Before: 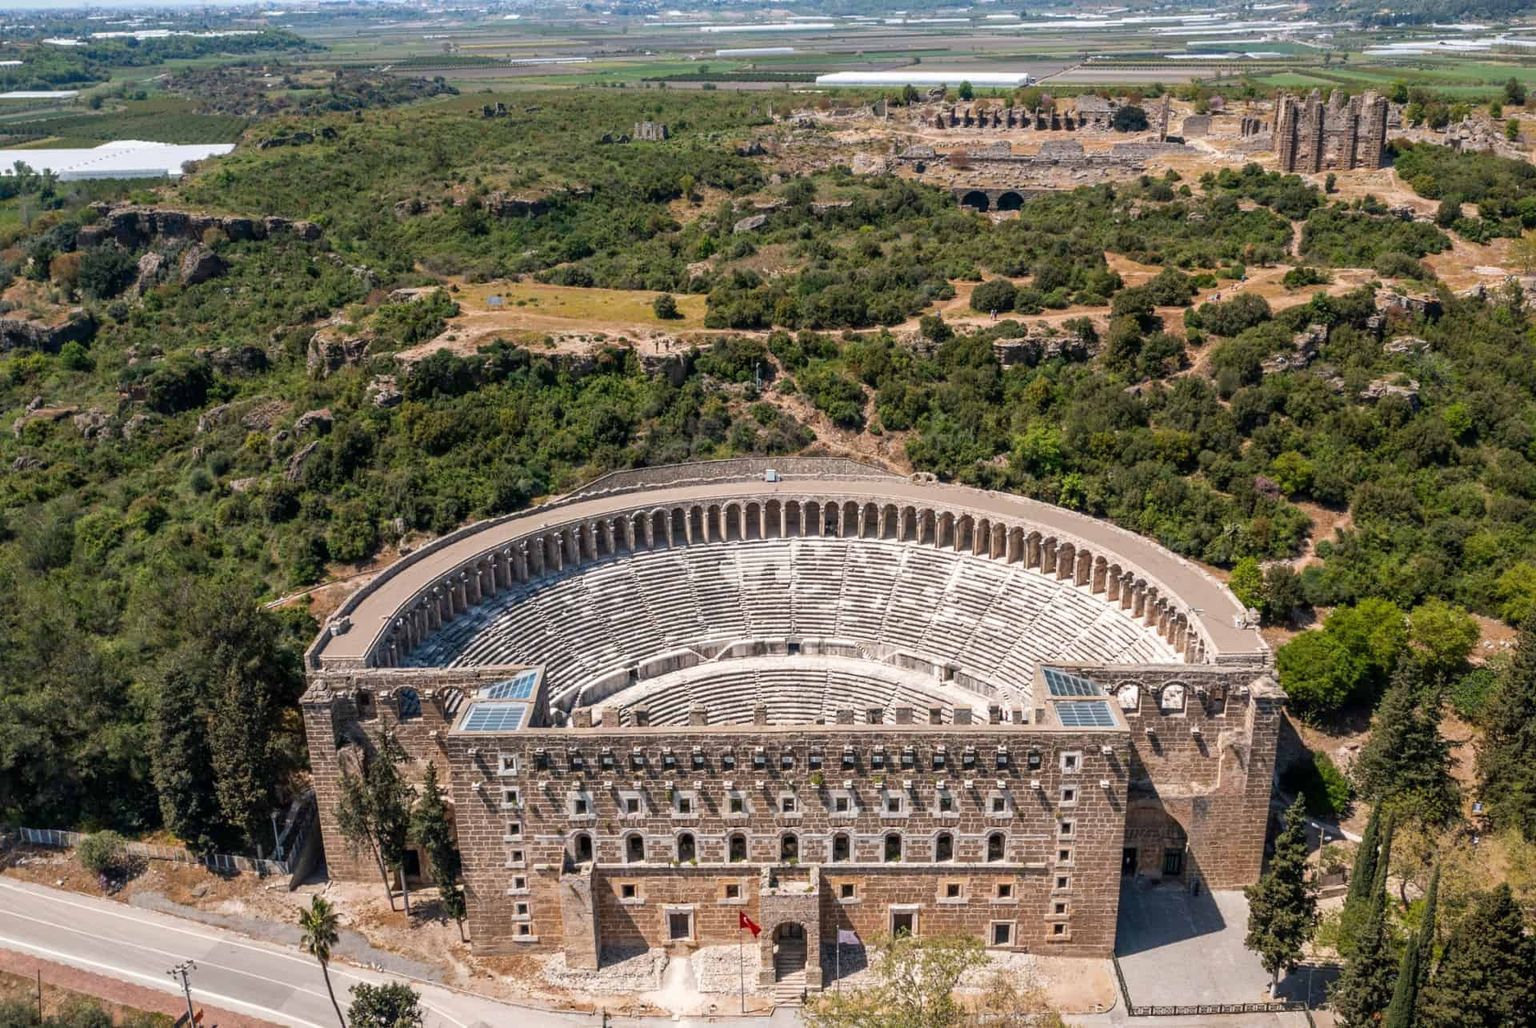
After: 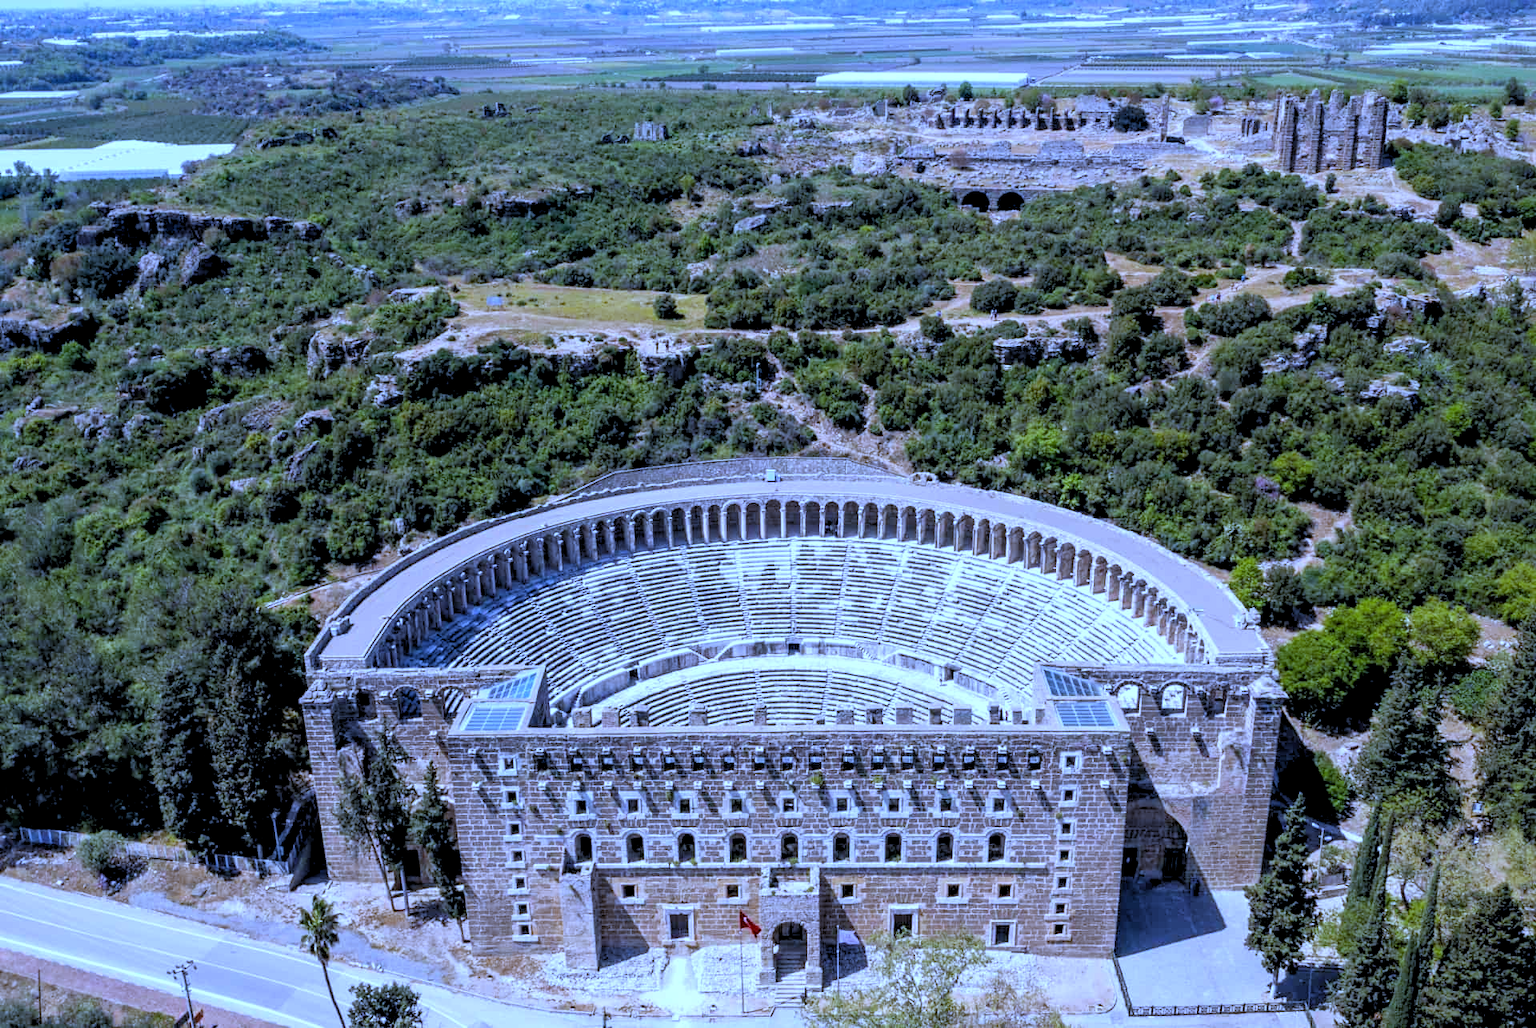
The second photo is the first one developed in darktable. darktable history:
white balance: red 0.766, blue 1.537
rgb levels: levels [[0.013, 0.434, 0.89], [0, 0.5, 1], [0, 0.5, 1]]
